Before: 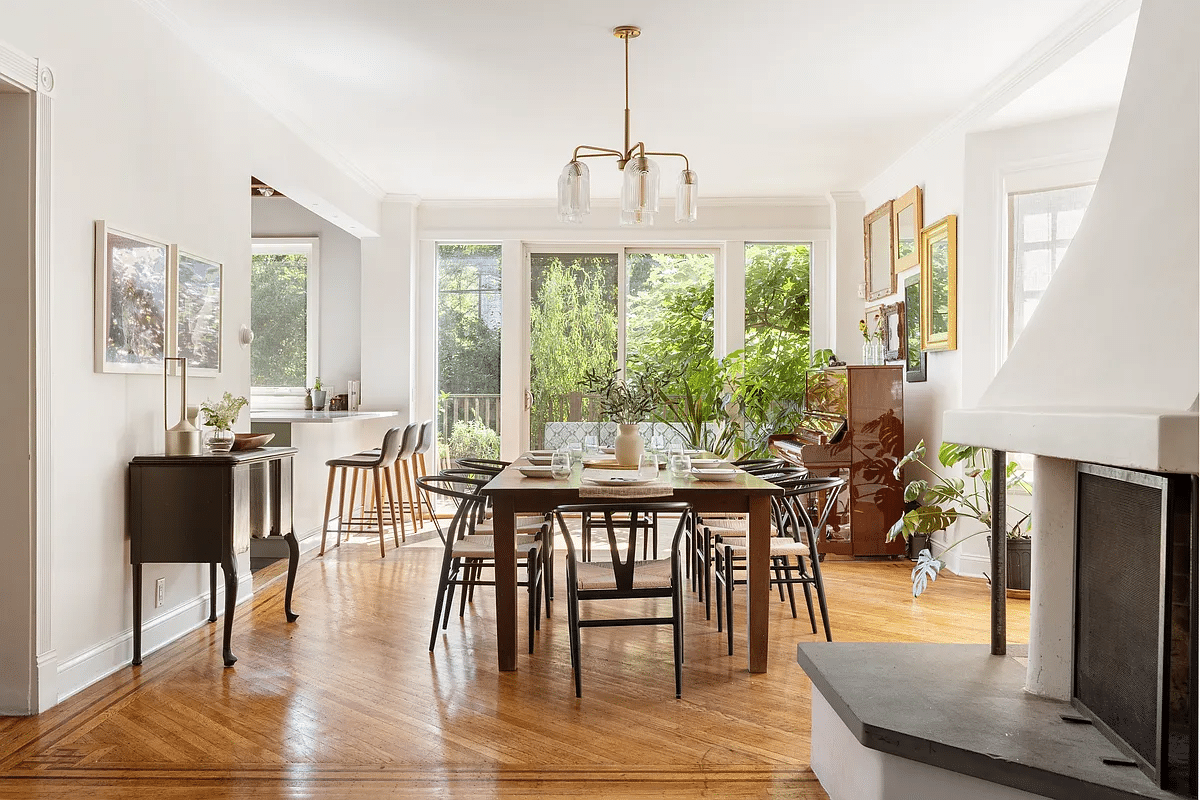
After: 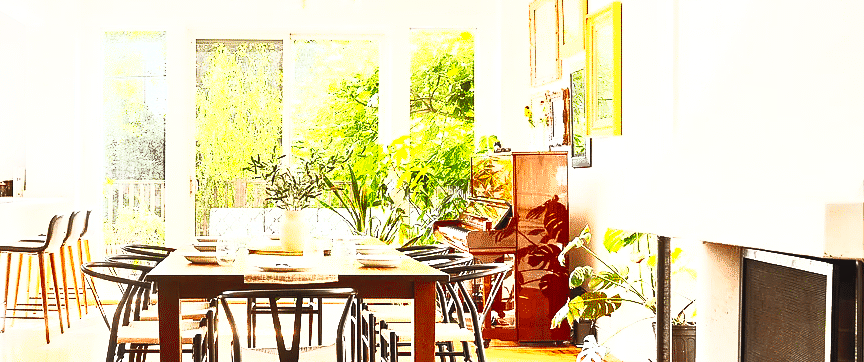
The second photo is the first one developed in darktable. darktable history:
local contrast: highlights 107%, shadows 97%, detail 119%, midtone range 0.2
tone curve: curves: ch0 [(0, 0) (0.003, 0.011) (0.011, 0.019) (0.025, 0.03) (0.044, 0.045) (0.069, 0.061) (0.1, 0.085) (0.136, 0.119) (0.177, 0.159) (0.224, 0.205) (0.277, 0.261) (0.335, 0.329) (0.399, 0.407) (0.468, 0.508) (0.543, 0.606) (0.623, 0.71) (0.709, 0.815) (0.801, 0.903) (0.898, 0.957) (1, 1)], preserve colors none
contrast brightness saturation: contrast 0.983, brightness 0.998, saturation 0.996
crop and rotate: left 27.975%, top 26.92%, bottom 27.817%
